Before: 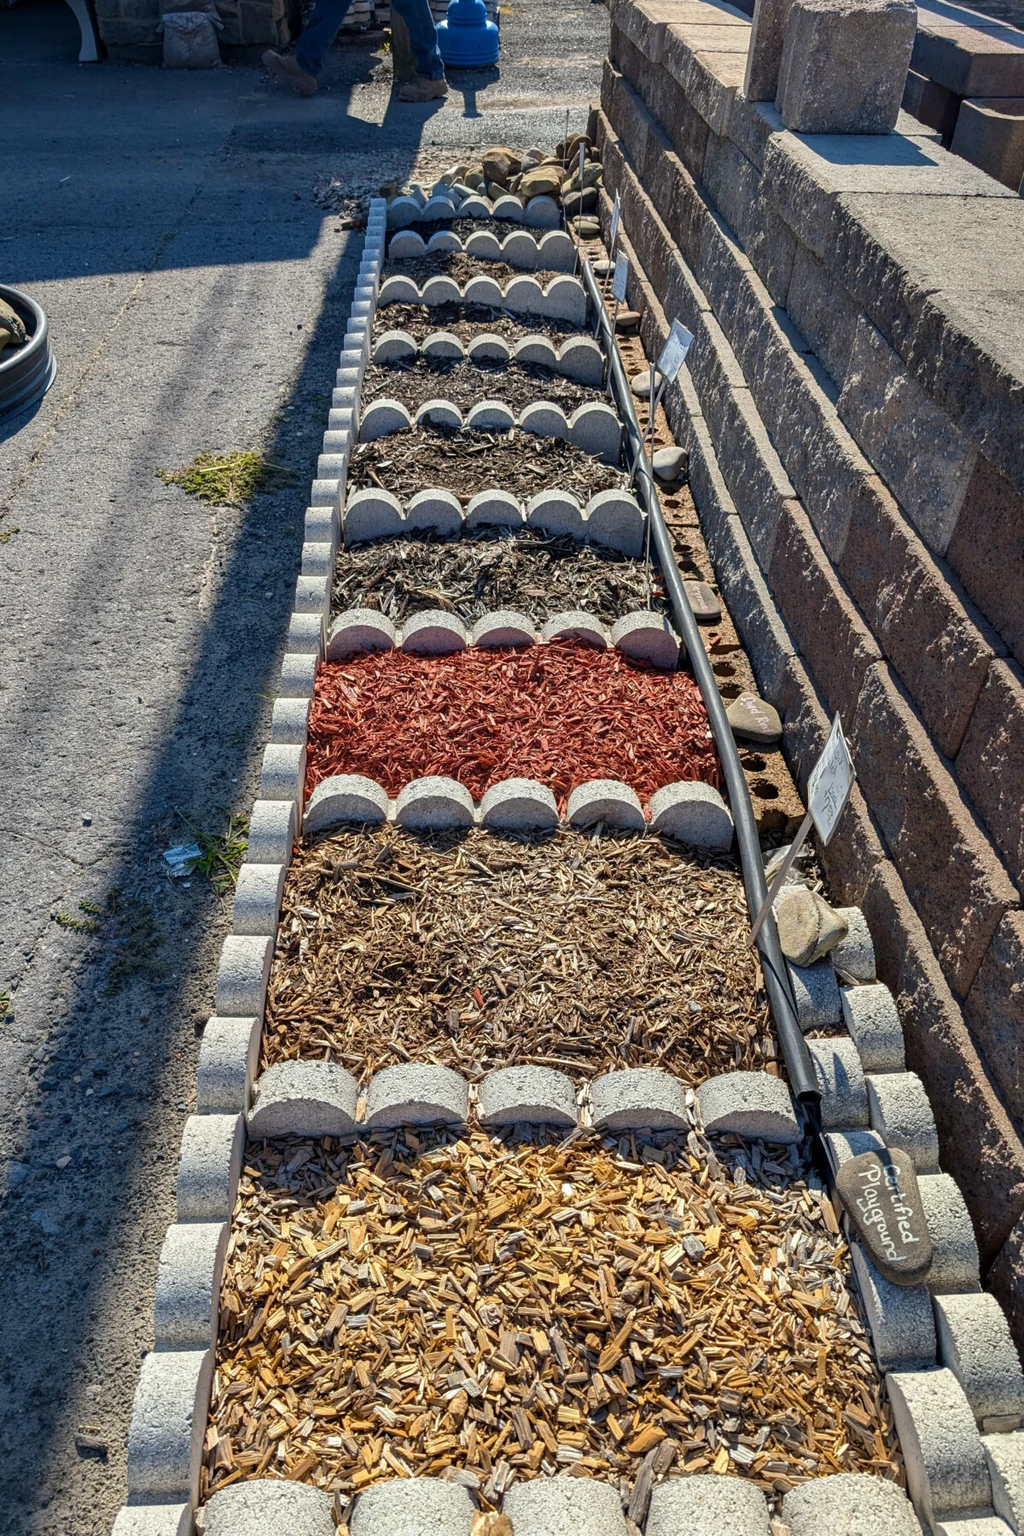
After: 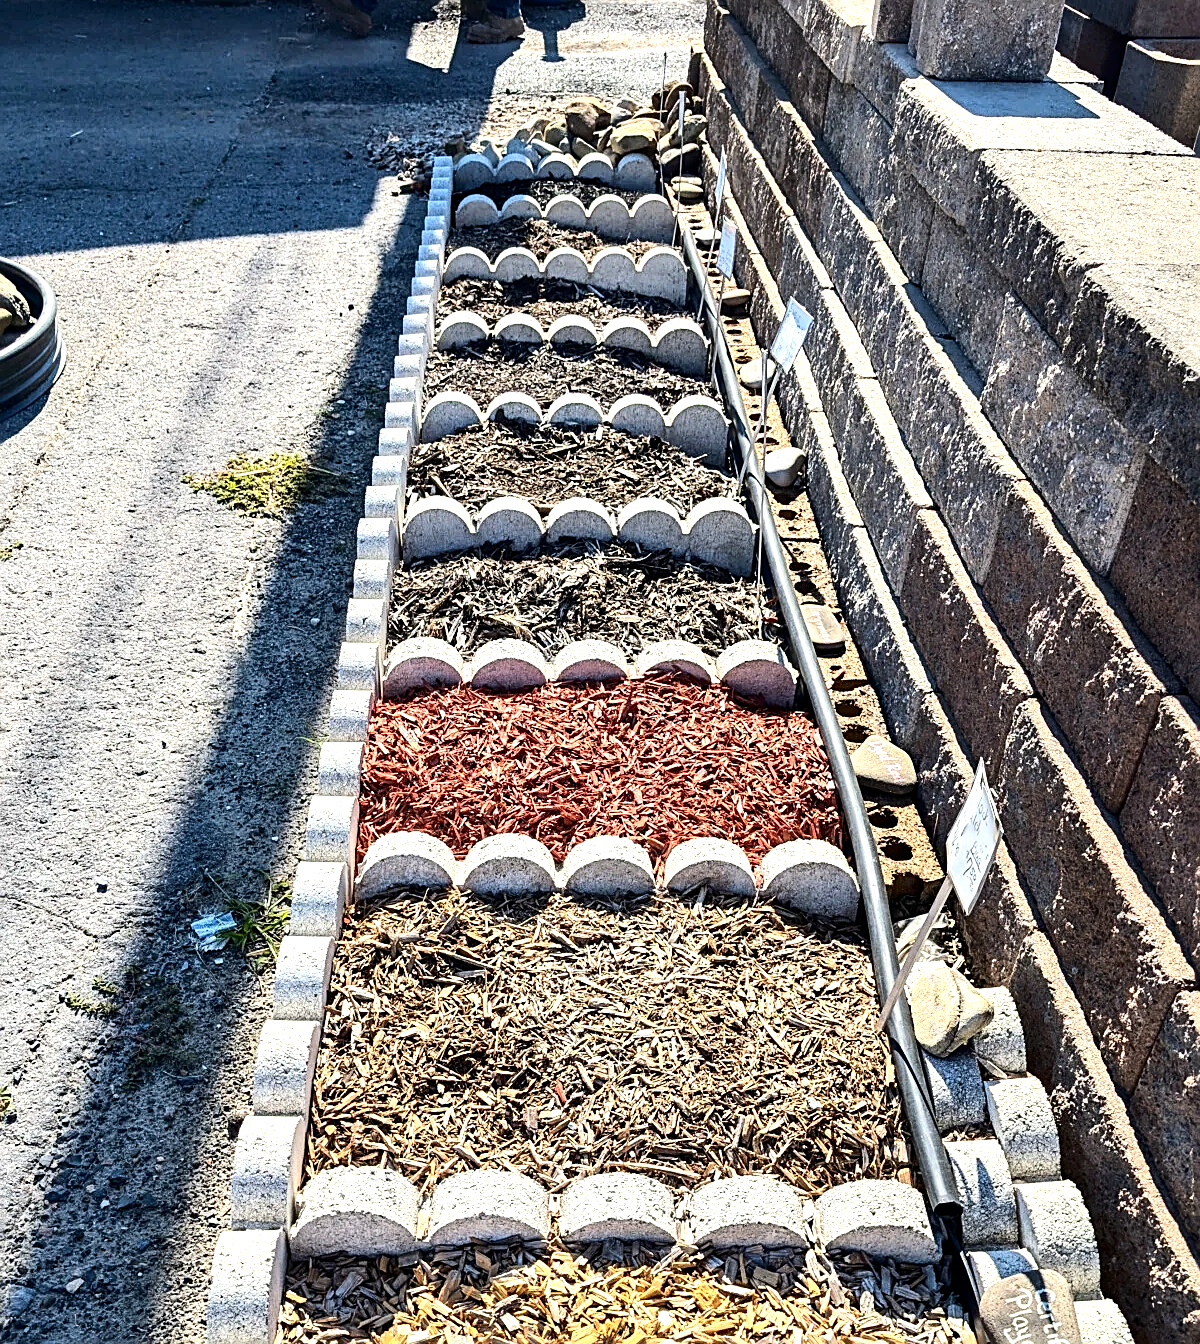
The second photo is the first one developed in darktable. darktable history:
tone equalizer: -8 EV -0.722 EV, -7 EV -0.712 EV, -6 EV -0.6 EV, -5 EV -0.412 EV, -3 EV 0.37 EV, -2 EV 0.6 EV, -1 EV 0.698 EV, +0 EV 0.755 EV, edges refinement/feathering 500, mask exposure compensation -1.57 EV, preserve details no
crop: top 4.265%, bottom 21.059%
tone curve: curves: ch0 [(0, 0) (0.004, 0.001) (0.133, 0.112) (0.325, 0.362) (0.832, 0.893) (1, 1)], color space Lab, independent channels, preserve colors none
exposure: exposure 0.565 EV, compensate highlight preservation false
sharpen: on, module defaults
